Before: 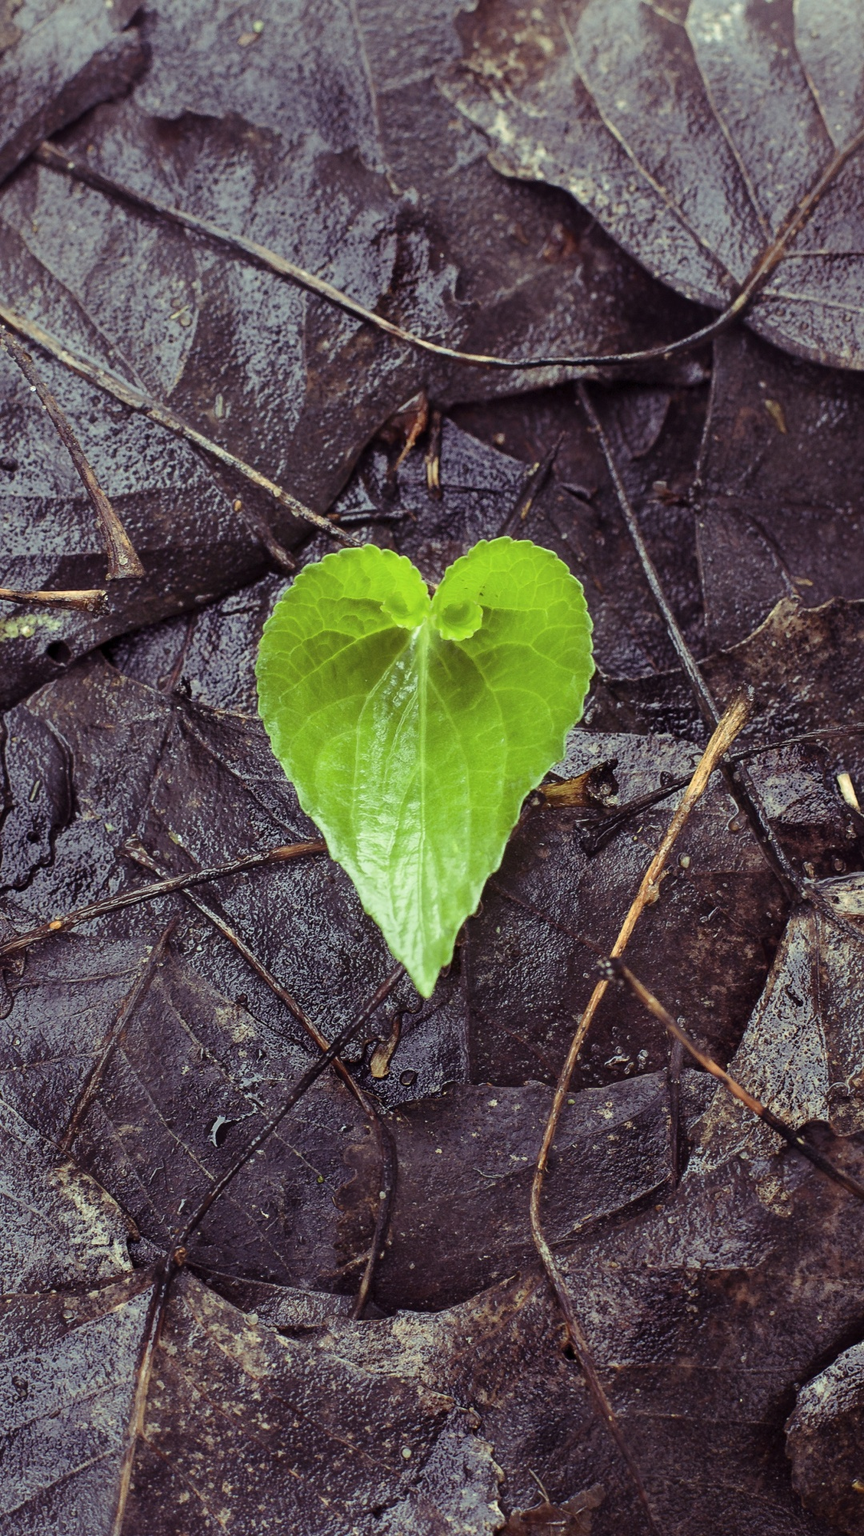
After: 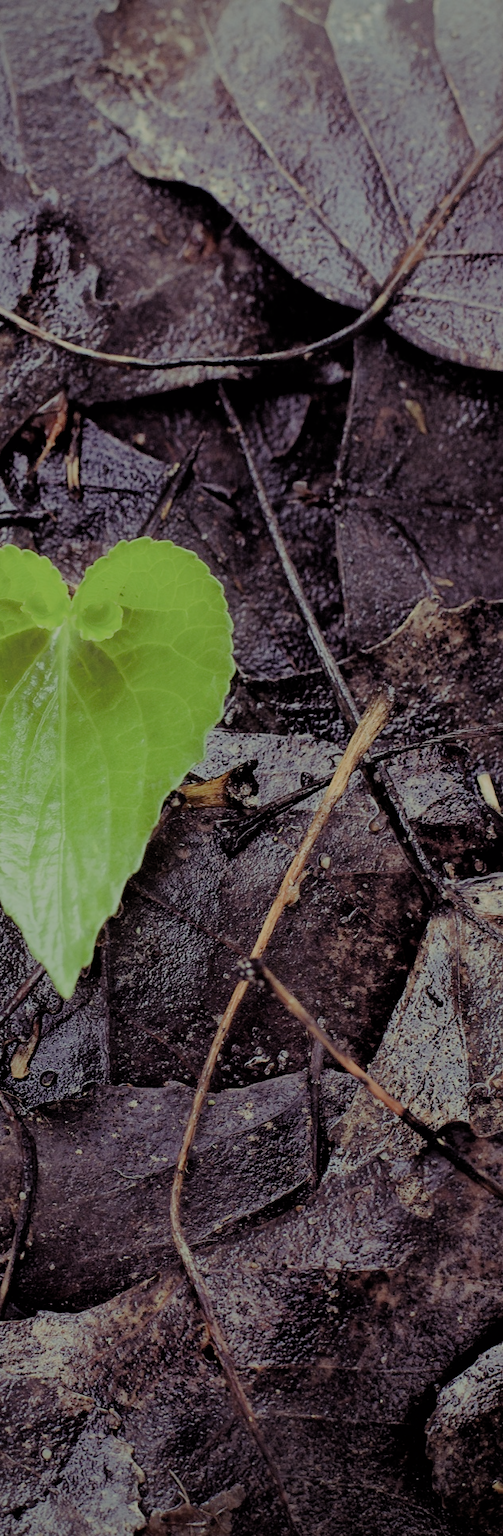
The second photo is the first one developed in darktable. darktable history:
crop: left 41.672%
filmic rgb: black relative exposure -4.42 EV, white relative exposure 6.6 EV, hardness 1.93, contrast 0.502, iterations of high-quality reconstruction 0
vignetting: fall-off radius 60.81%
